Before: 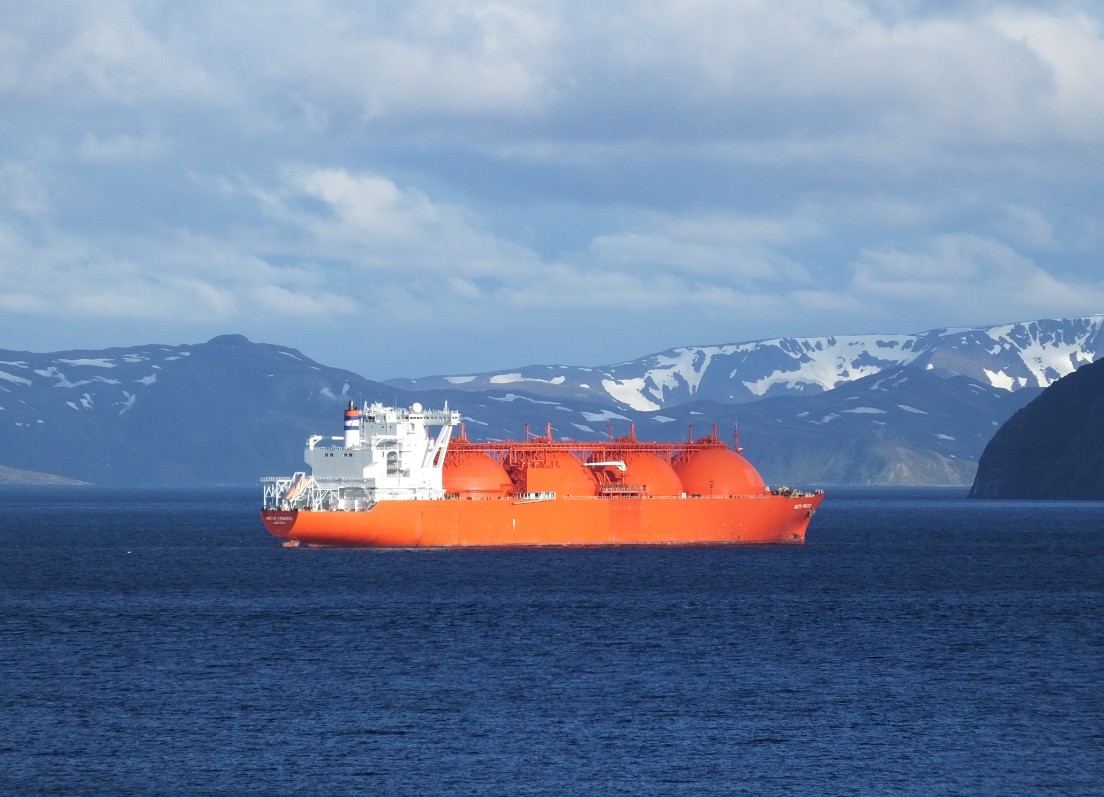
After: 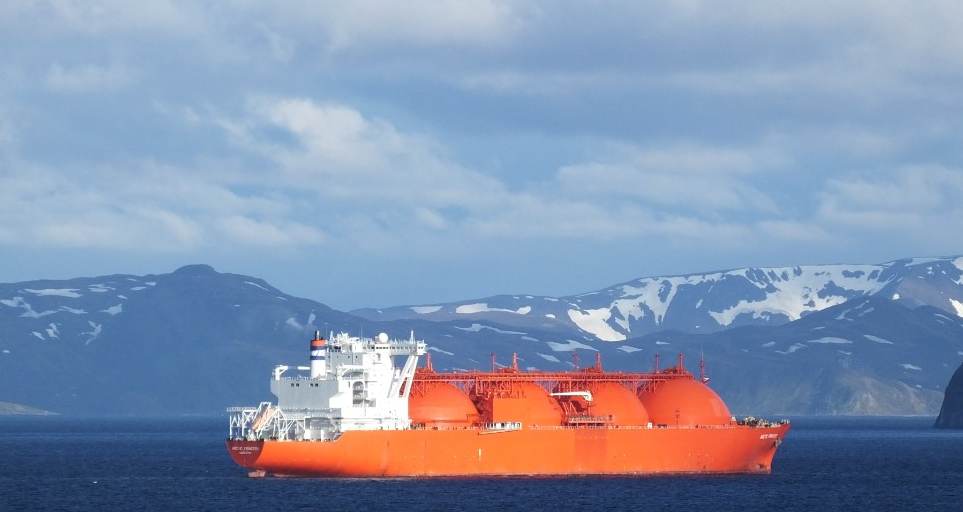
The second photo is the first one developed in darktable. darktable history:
exposure: compensate highlight preservation false
crop: left 3.104%, top 8.833%, right 9.647%, bottom 26.835%
